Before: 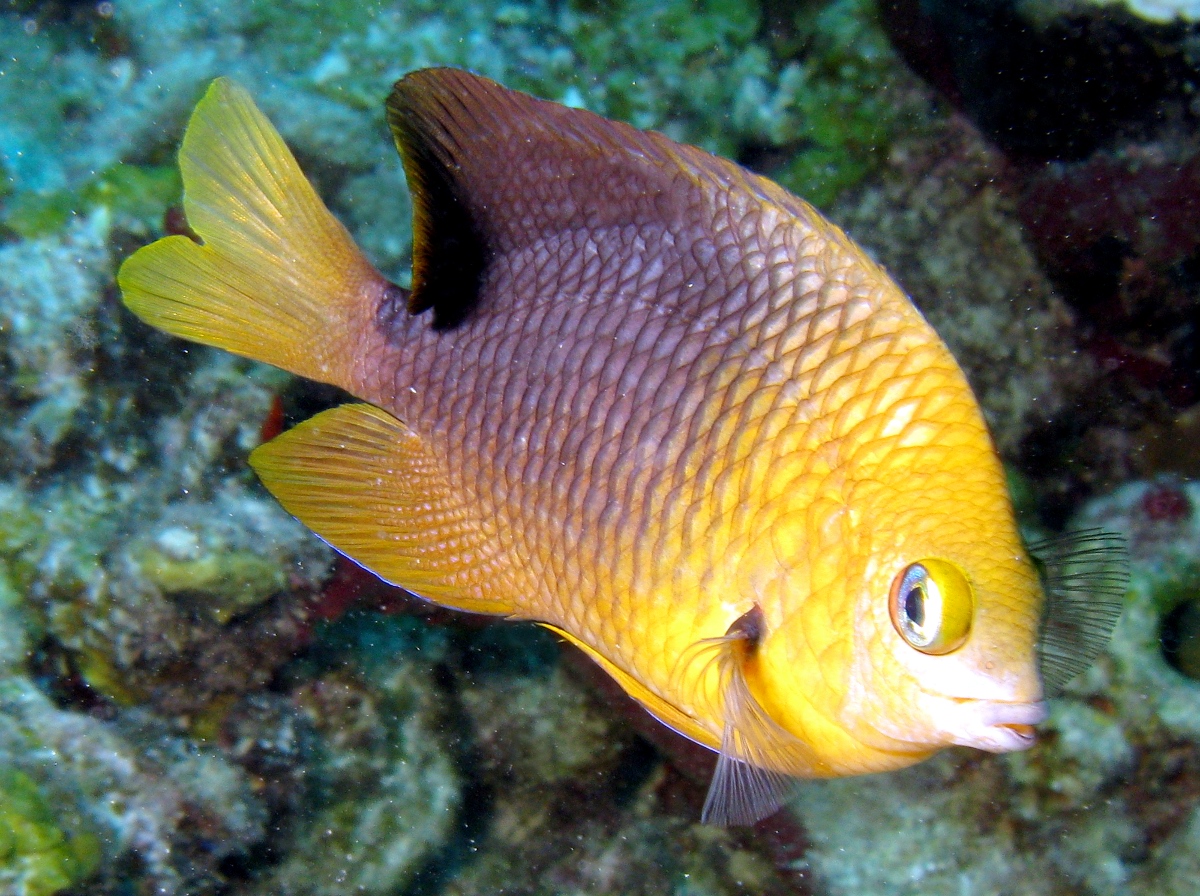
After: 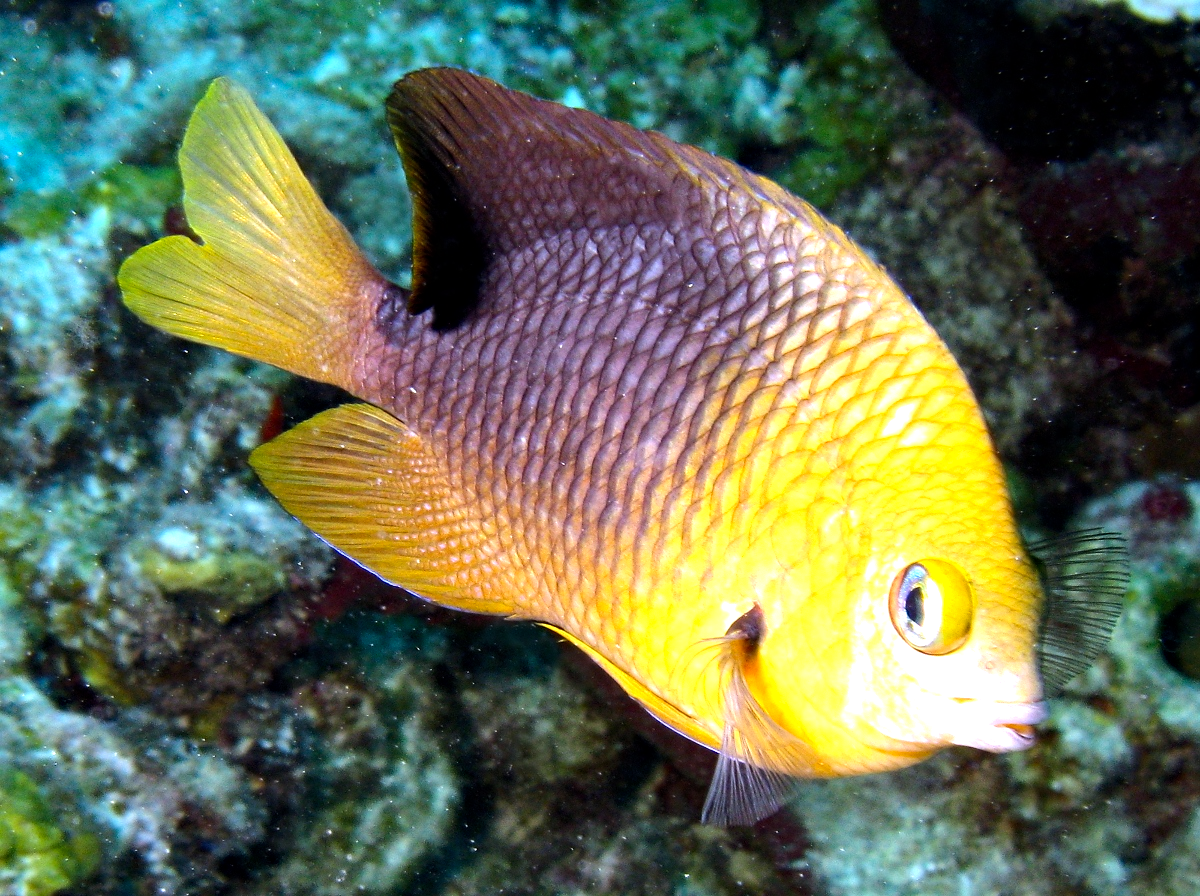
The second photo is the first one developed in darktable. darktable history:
tone equalizer: -8 EV -0.78 EV, -7 EV -0.678 EV, -6 EV -0.603 EV, -5 EV -0.386 EV, -3 EV 0.367 EV, -2 EV 0.6 EV, -1 EV 0.677 EV, +0 EV 0.77 EV, edges refinement/feathering 500, mask exposure compensation -1.57 EV, preserve details no
haze removal: compatibility mode true, adaptive false
exposure: compensate highlight preservation false
